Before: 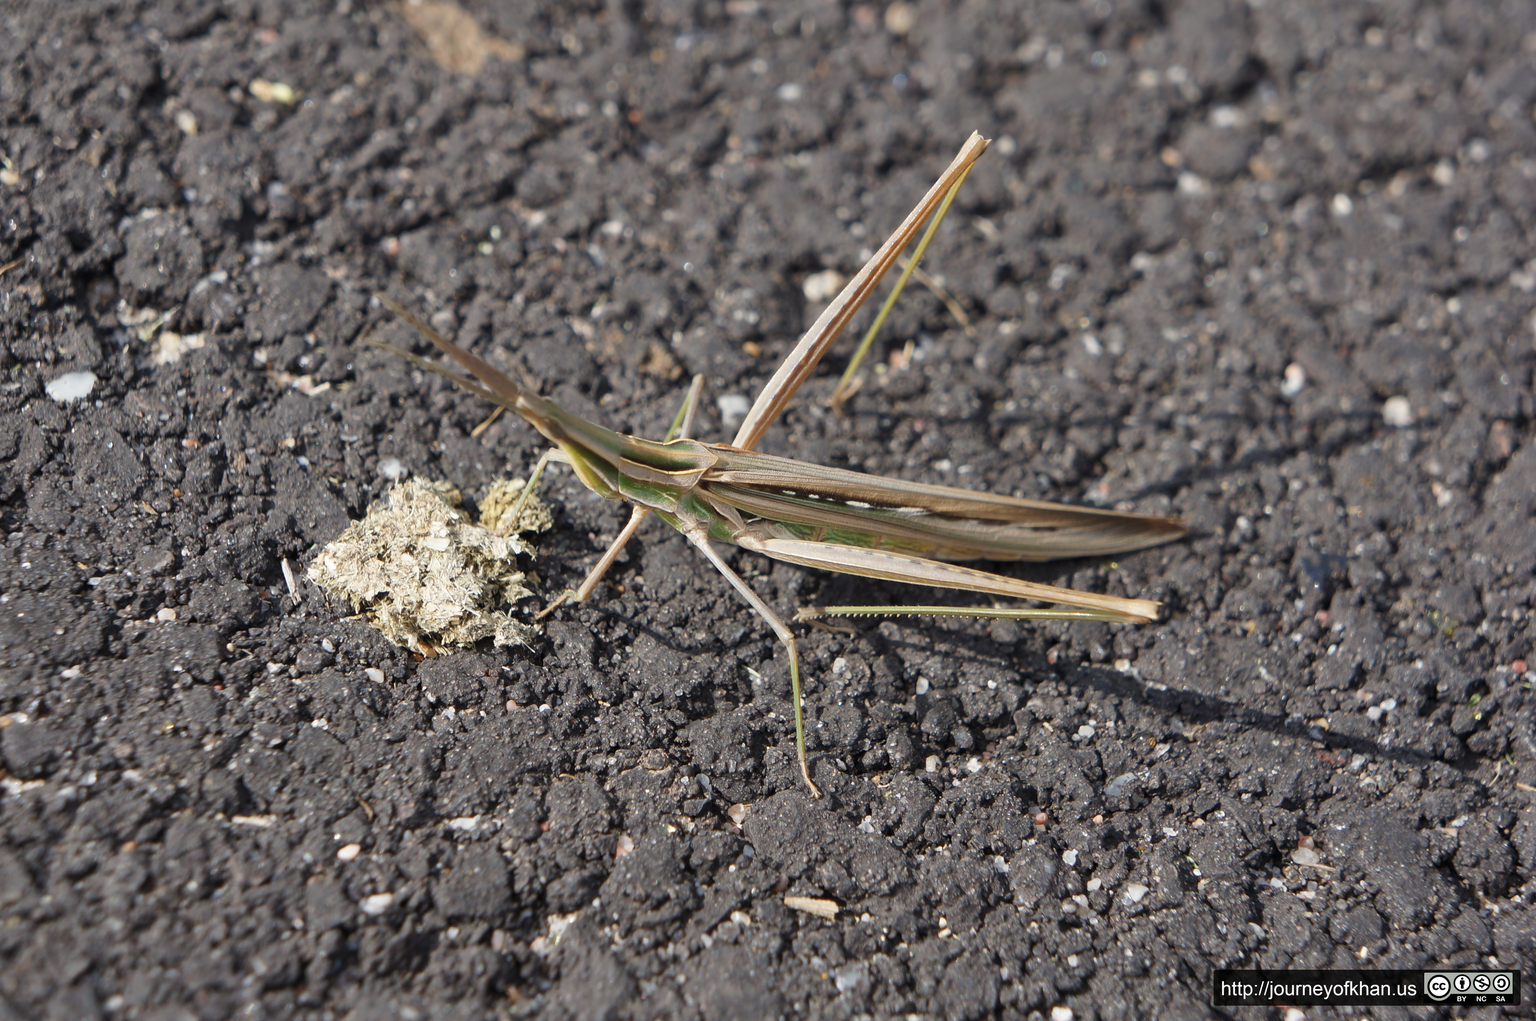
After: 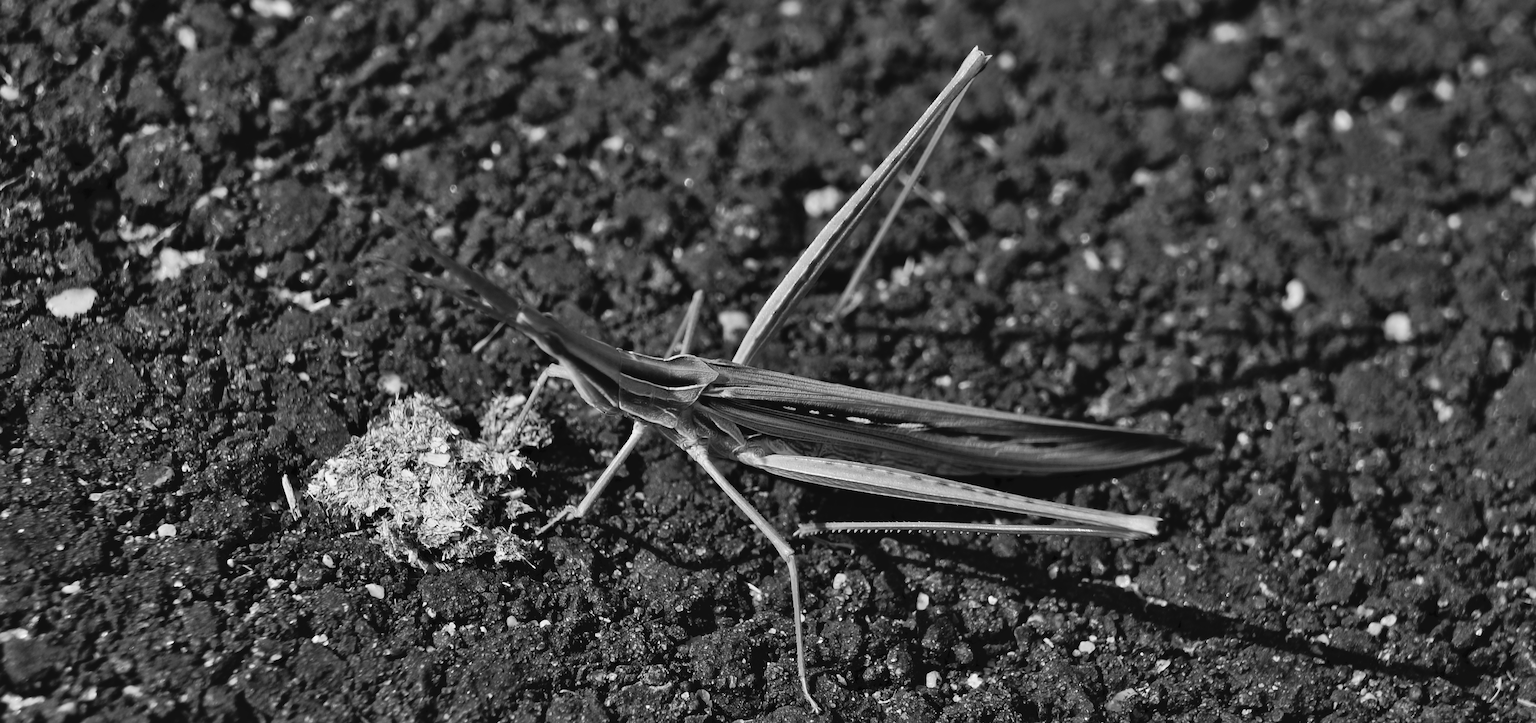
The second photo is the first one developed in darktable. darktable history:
tone curve: curves: ch0 [(0, 0) (0.003, 0.032) (0.011, 0.033) (0.025, 0.036) (0.044, 0.046) (0.069, 0.069) (0.1, 0.108) (0.136, 0.157) (0.177, 0.208) (0.224, 0.256) (0.277, 0.313) (0.335, 0.379) (0.399, 0.444) (0.468, 0.514) (0.543, 0.595) (0.623, 0.687) (0.709, 0.772) (0.801, 0.854) (0.898, 0.933) (1, 1)], color space Lab, independent channels, preserve colors none
crop and rotate: top 8.281%, bottom 20.837%
contrast brightness saturation: contrast -0.04, brightness -0.582, saturation -1
shadows and highlights: shadows 52.66, soften with gaussian
